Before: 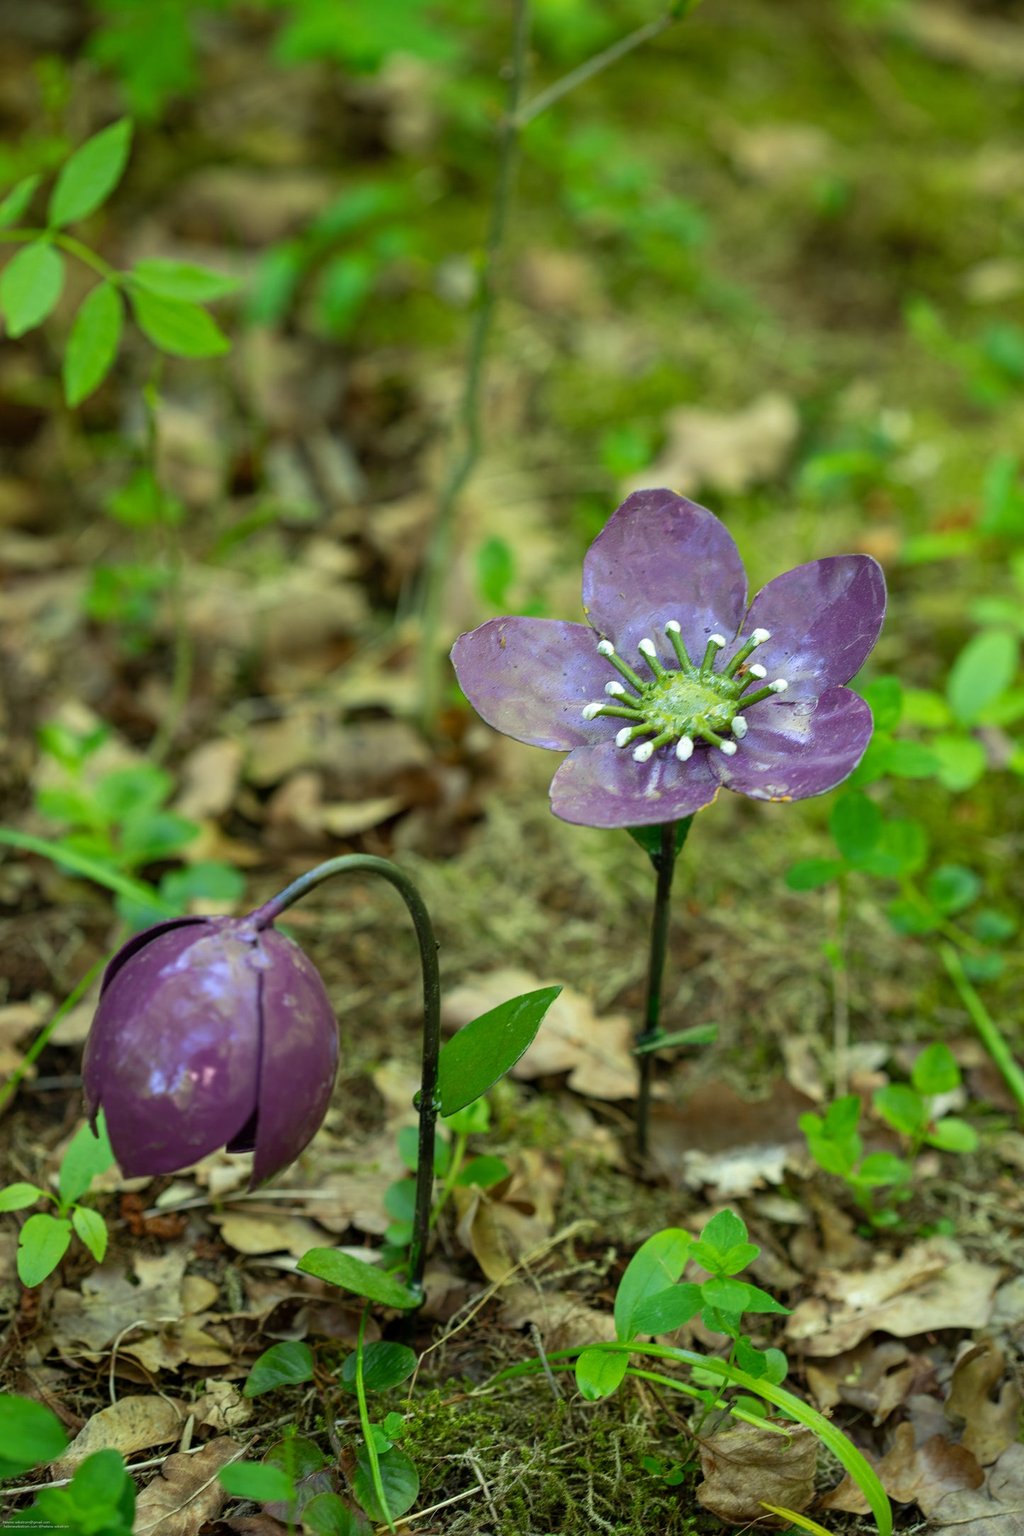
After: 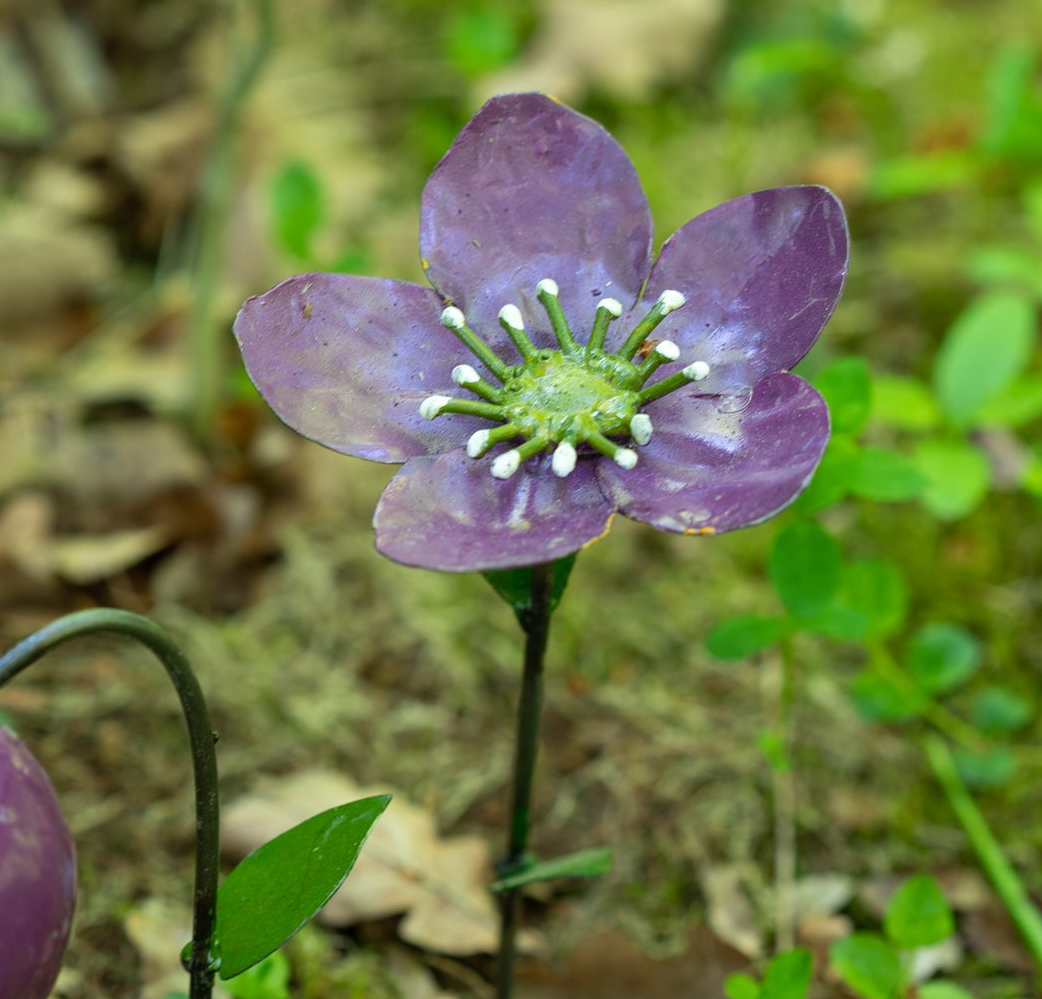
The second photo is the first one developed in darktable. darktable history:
crop and rotate: left 27.844%, top 27.543%, bottom 26.344%
